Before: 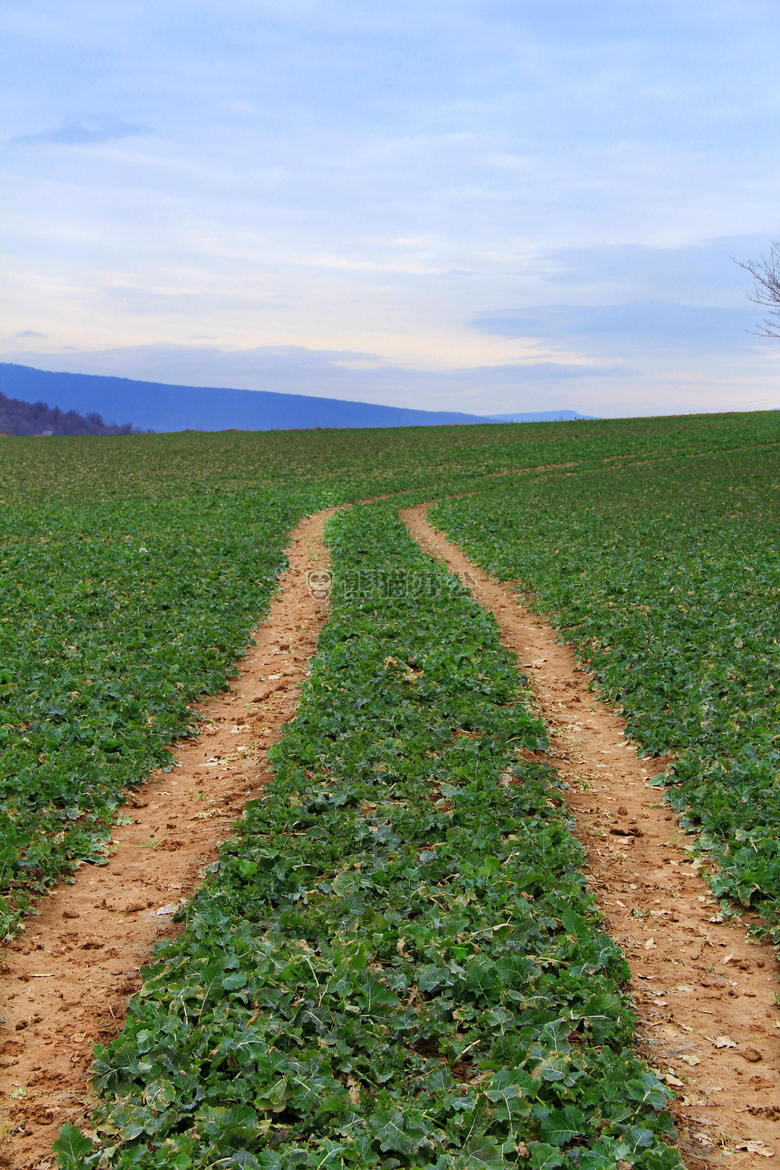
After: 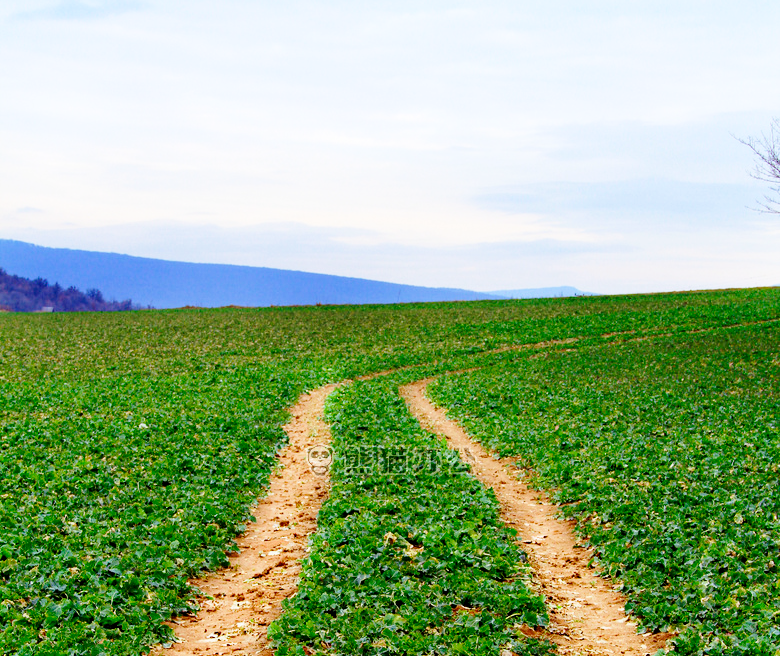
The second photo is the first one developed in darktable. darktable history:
base curve: curves: ch0 [(0, 0) (0.036, 0.037) (0.121, 0.228) (0.46, 0.76) (0.859, 0.983) (1, 1)], preserve colors none
exposure: black level correction 0.016, exposure -0.009 EV, compensate highlight preservation false
crop and rotate: top 10.605%, bottom 33.274%
